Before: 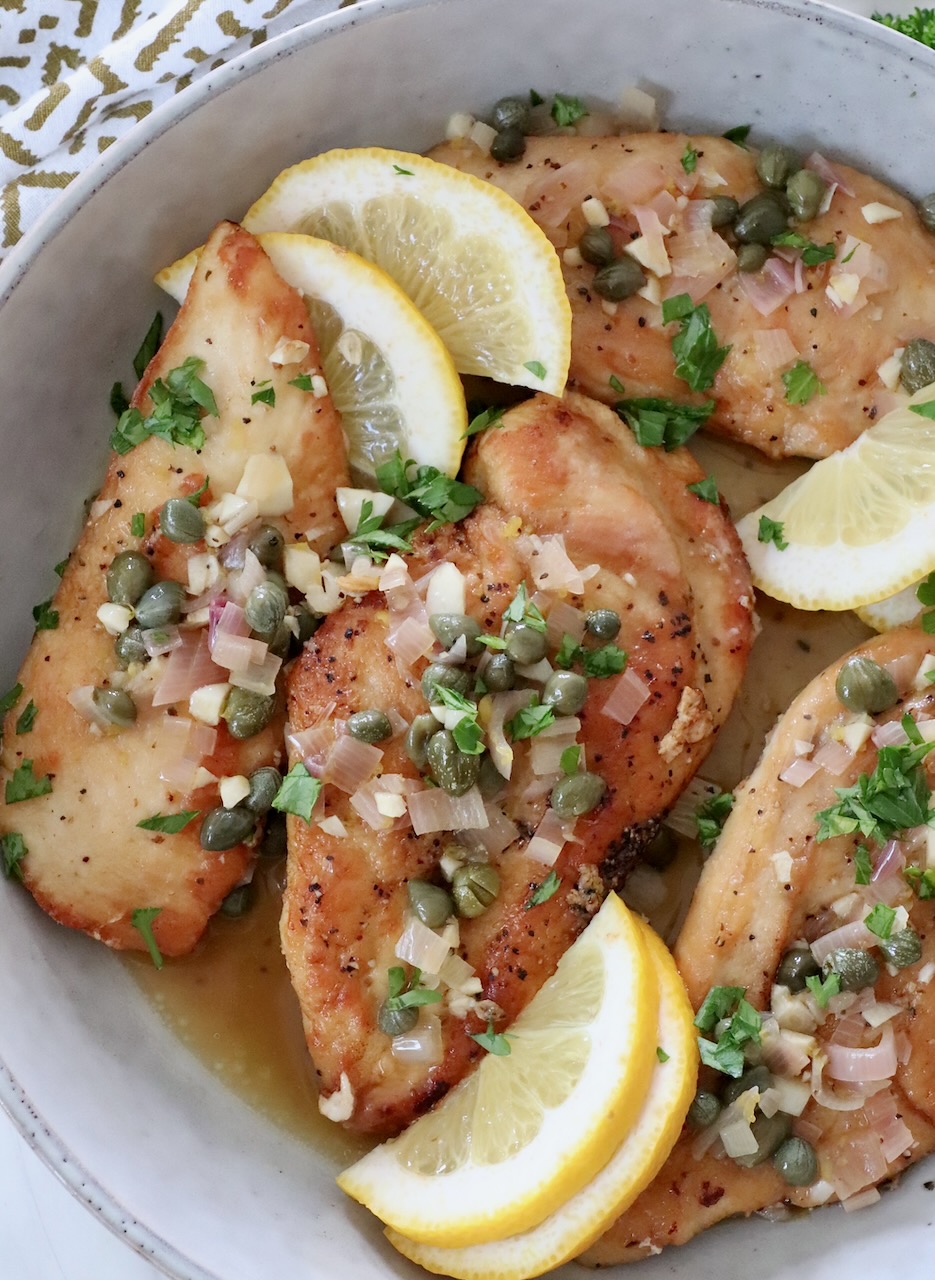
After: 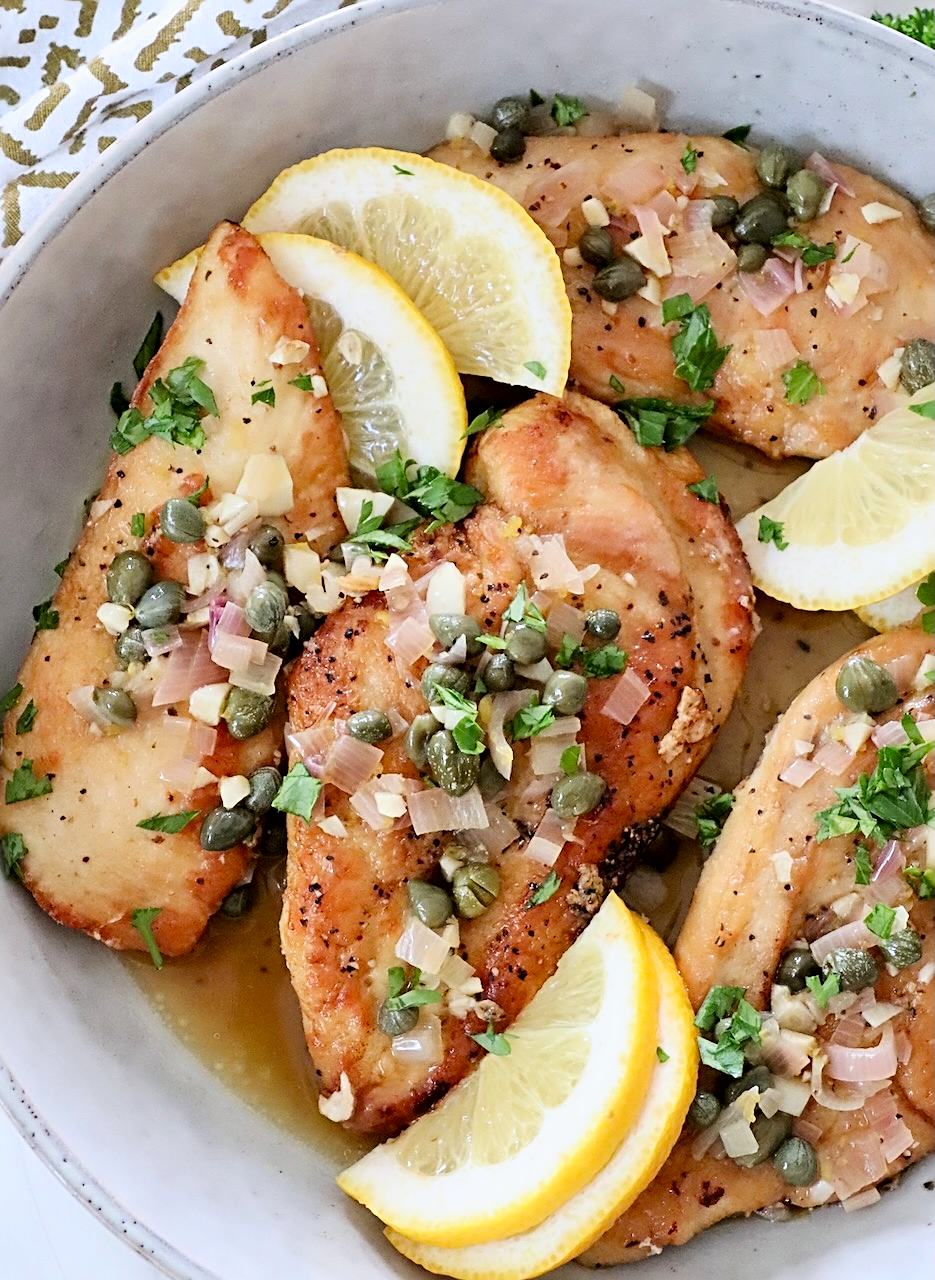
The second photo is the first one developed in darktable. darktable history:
sharpen: radius 3.098
tone curve: curves: ch0 [(0, 0) (0.004, 0.001) (0.133, 0.112) (0.325, 0.362) (0.832, 0.893) (1, 1)], color space Lab, linked channels, preserve colors none
